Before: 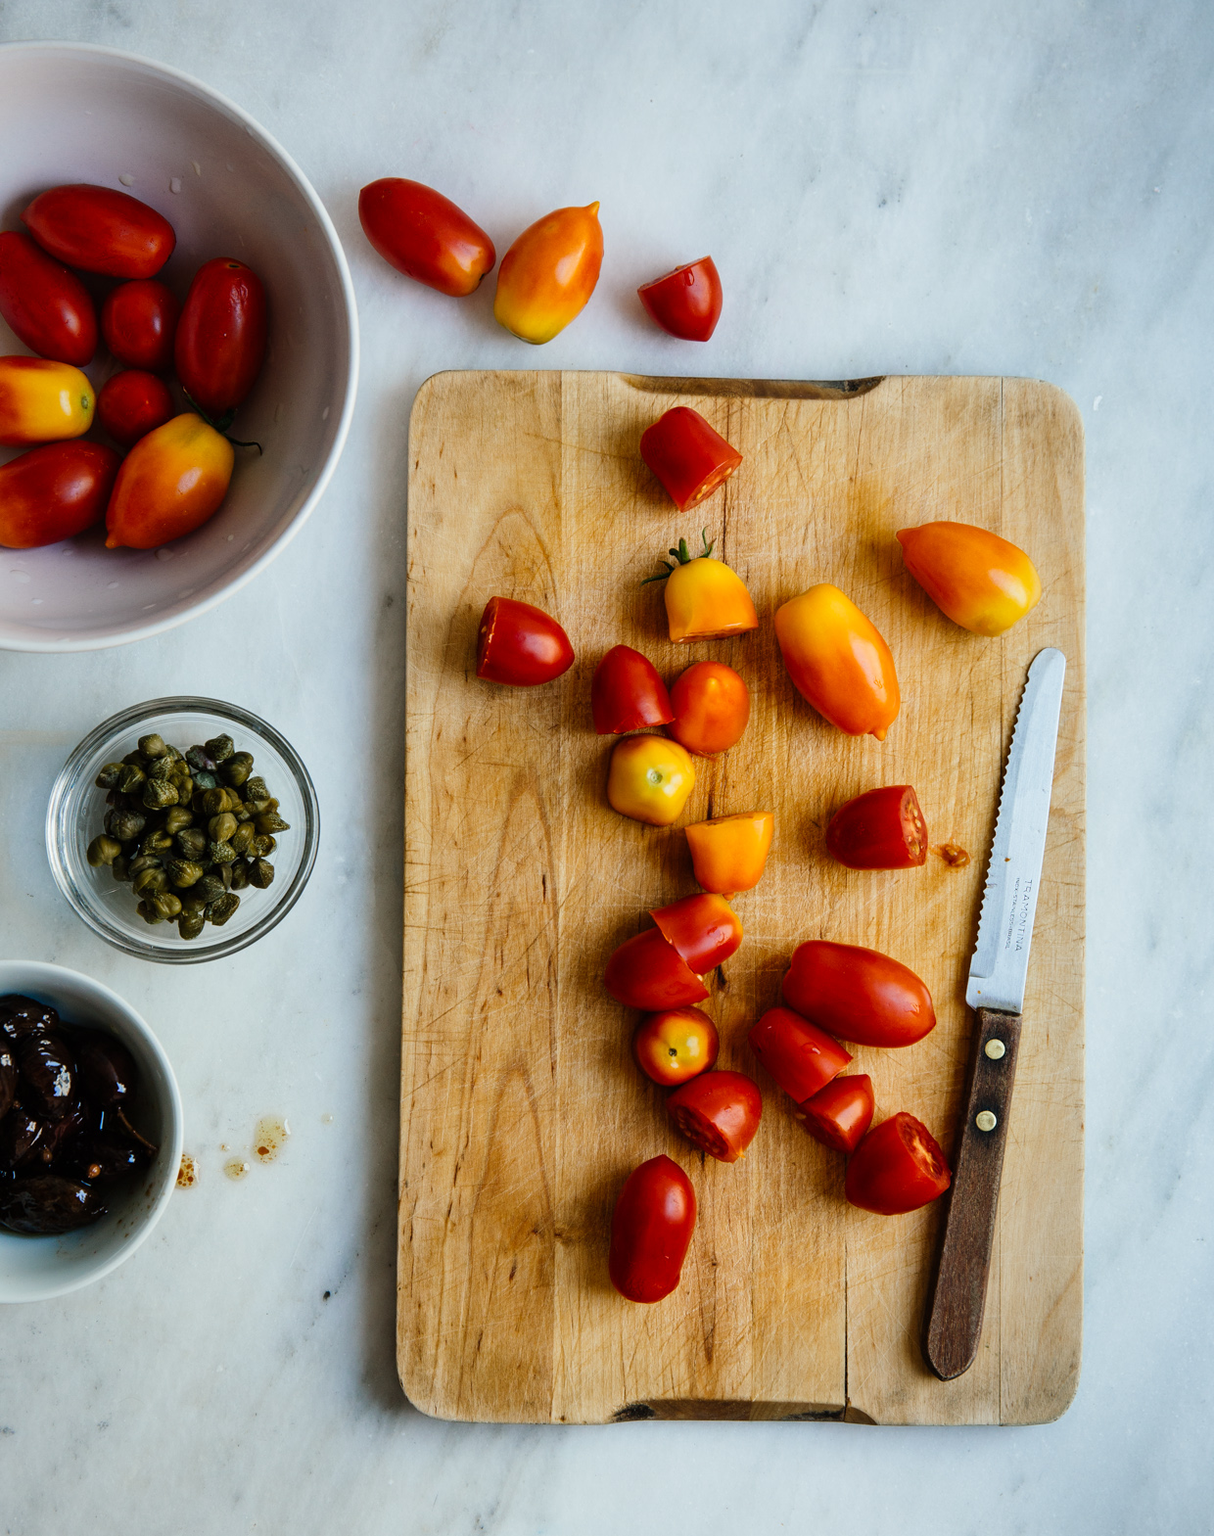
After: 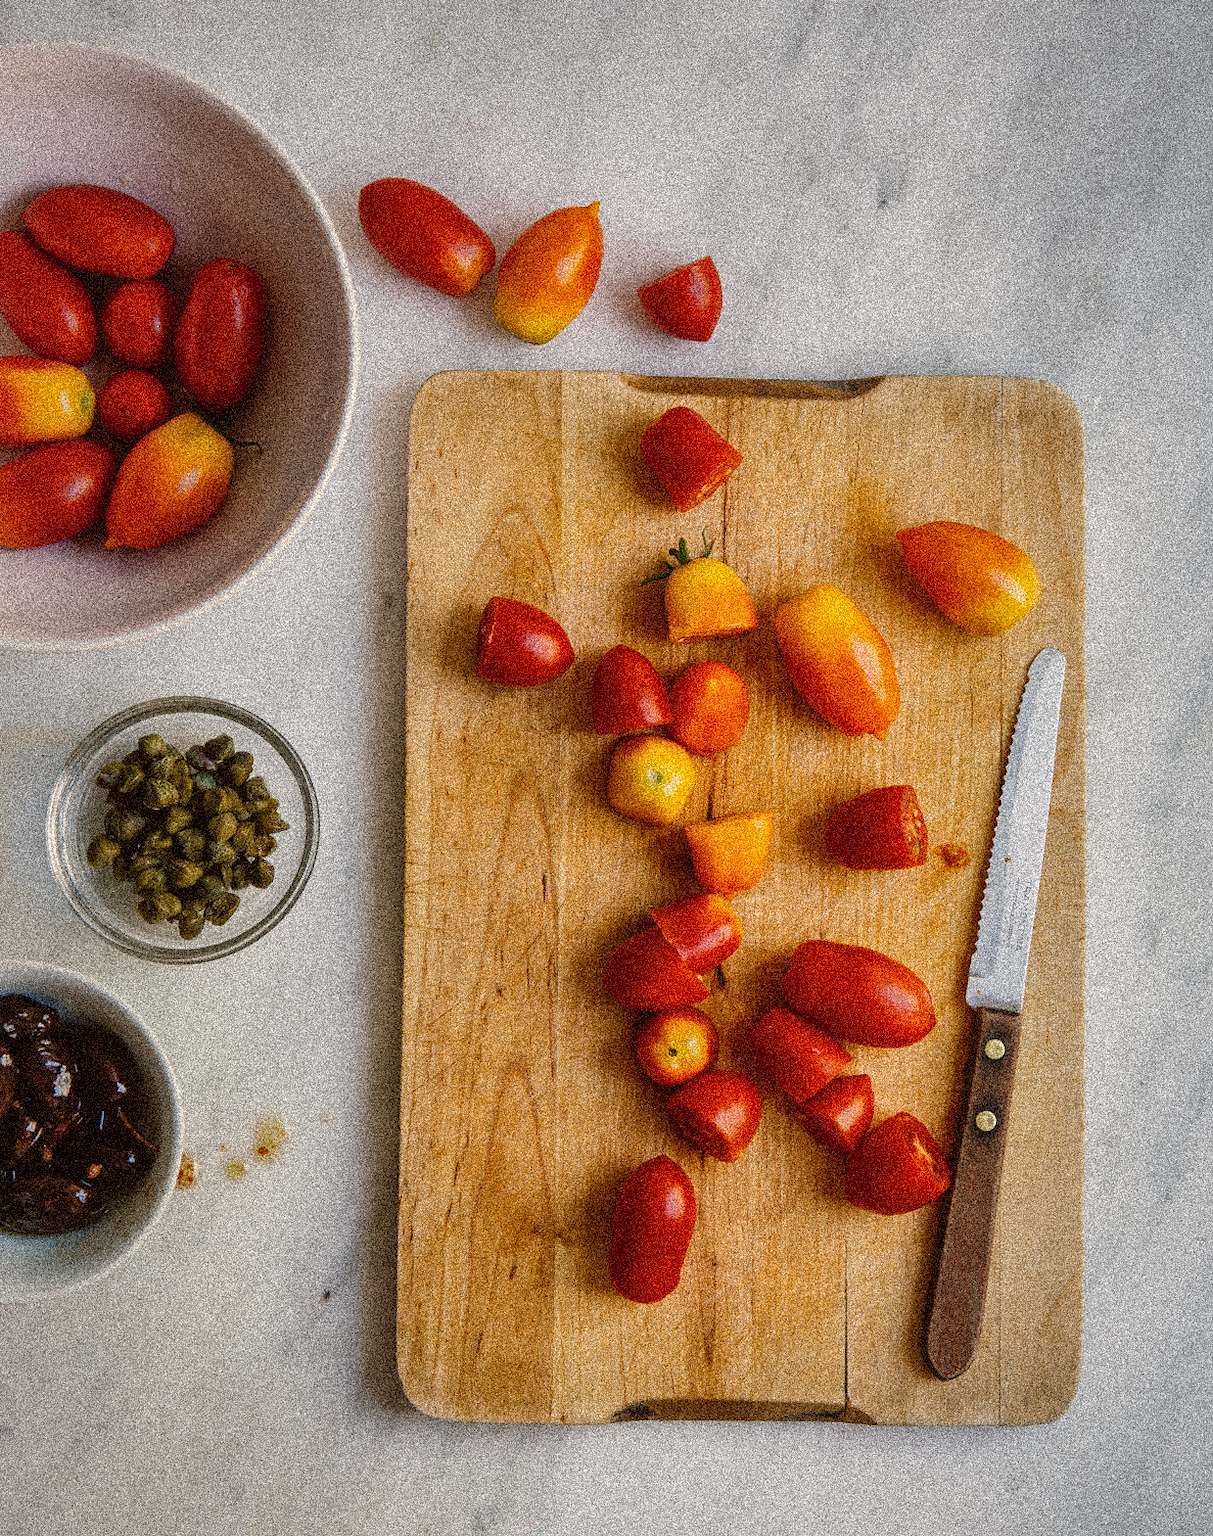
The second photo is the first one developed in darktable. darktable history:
color correction: highlights a* 6.27, highlights b* 8.19, shadows a* 5.94, shadows b* 7.23, saturation 0.9
grain: coarseness 3.75 ISO, strength 100%, mid-tones bias 0%
shadows and highlights: shadows 60, highlights -60
